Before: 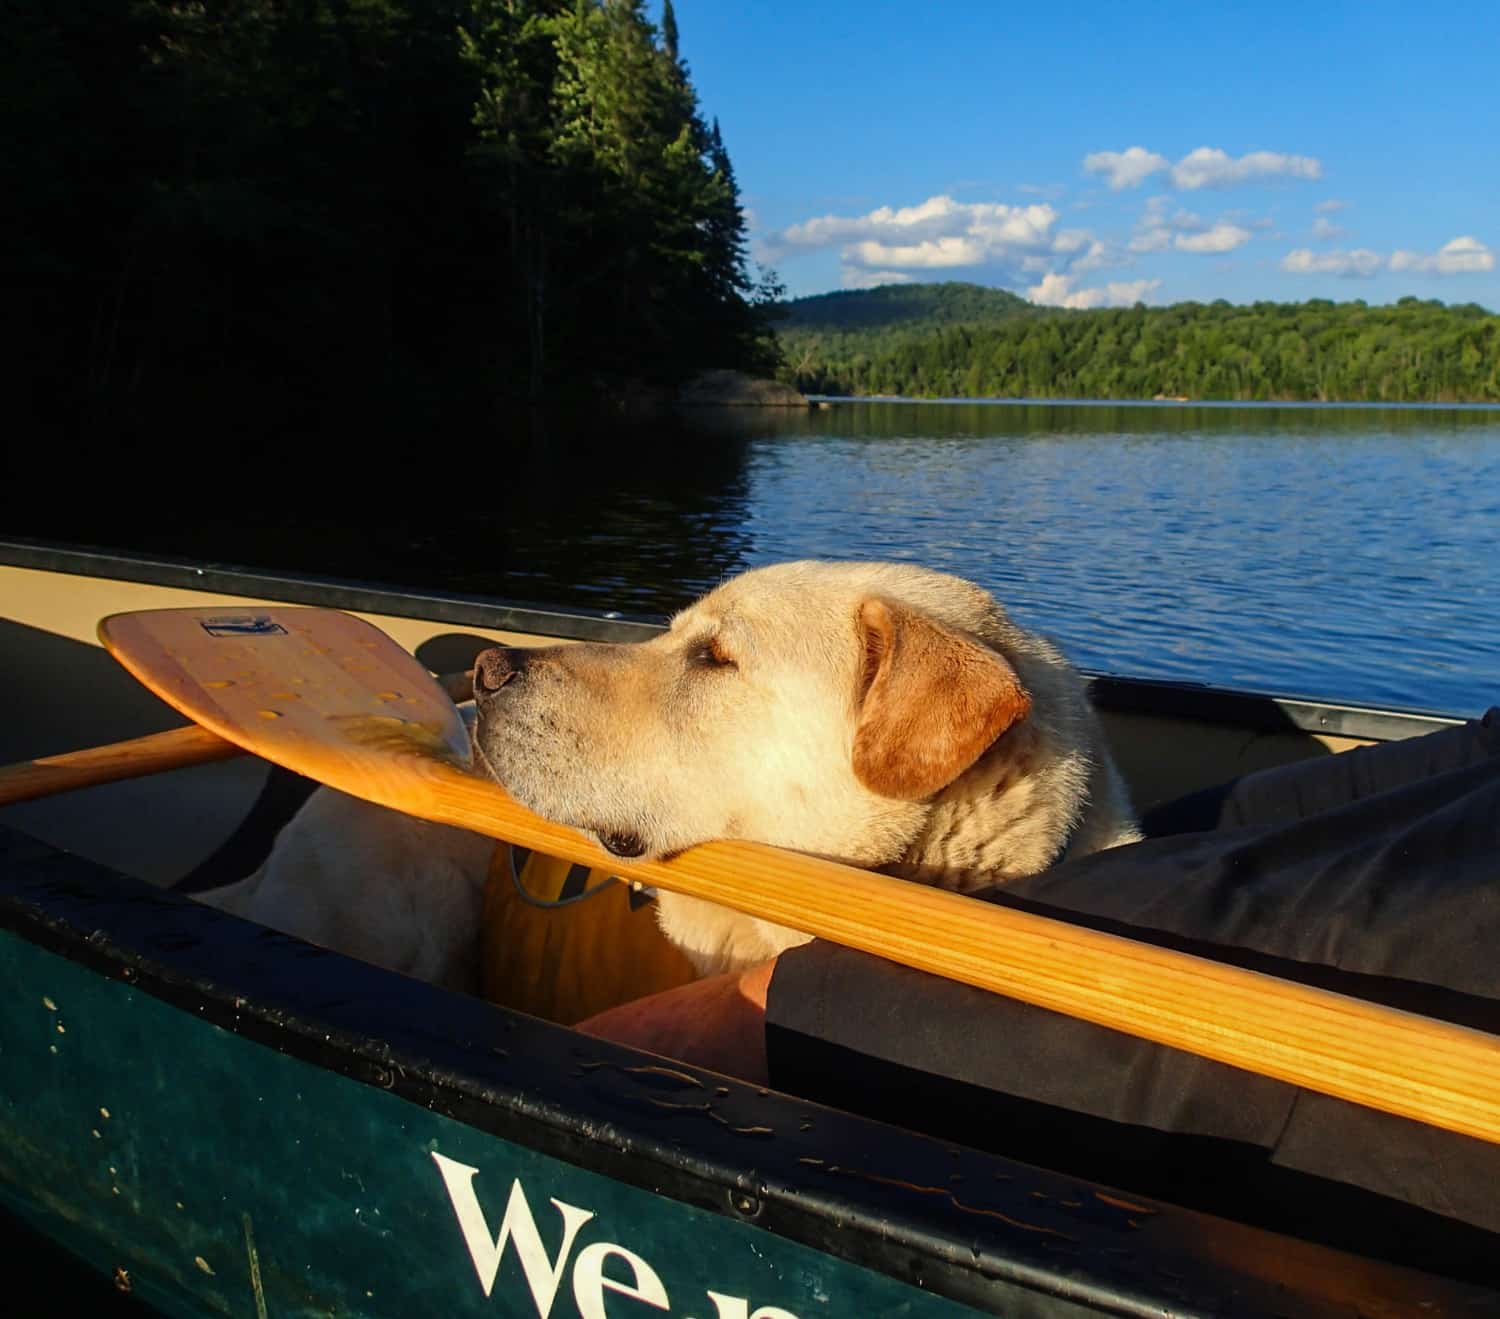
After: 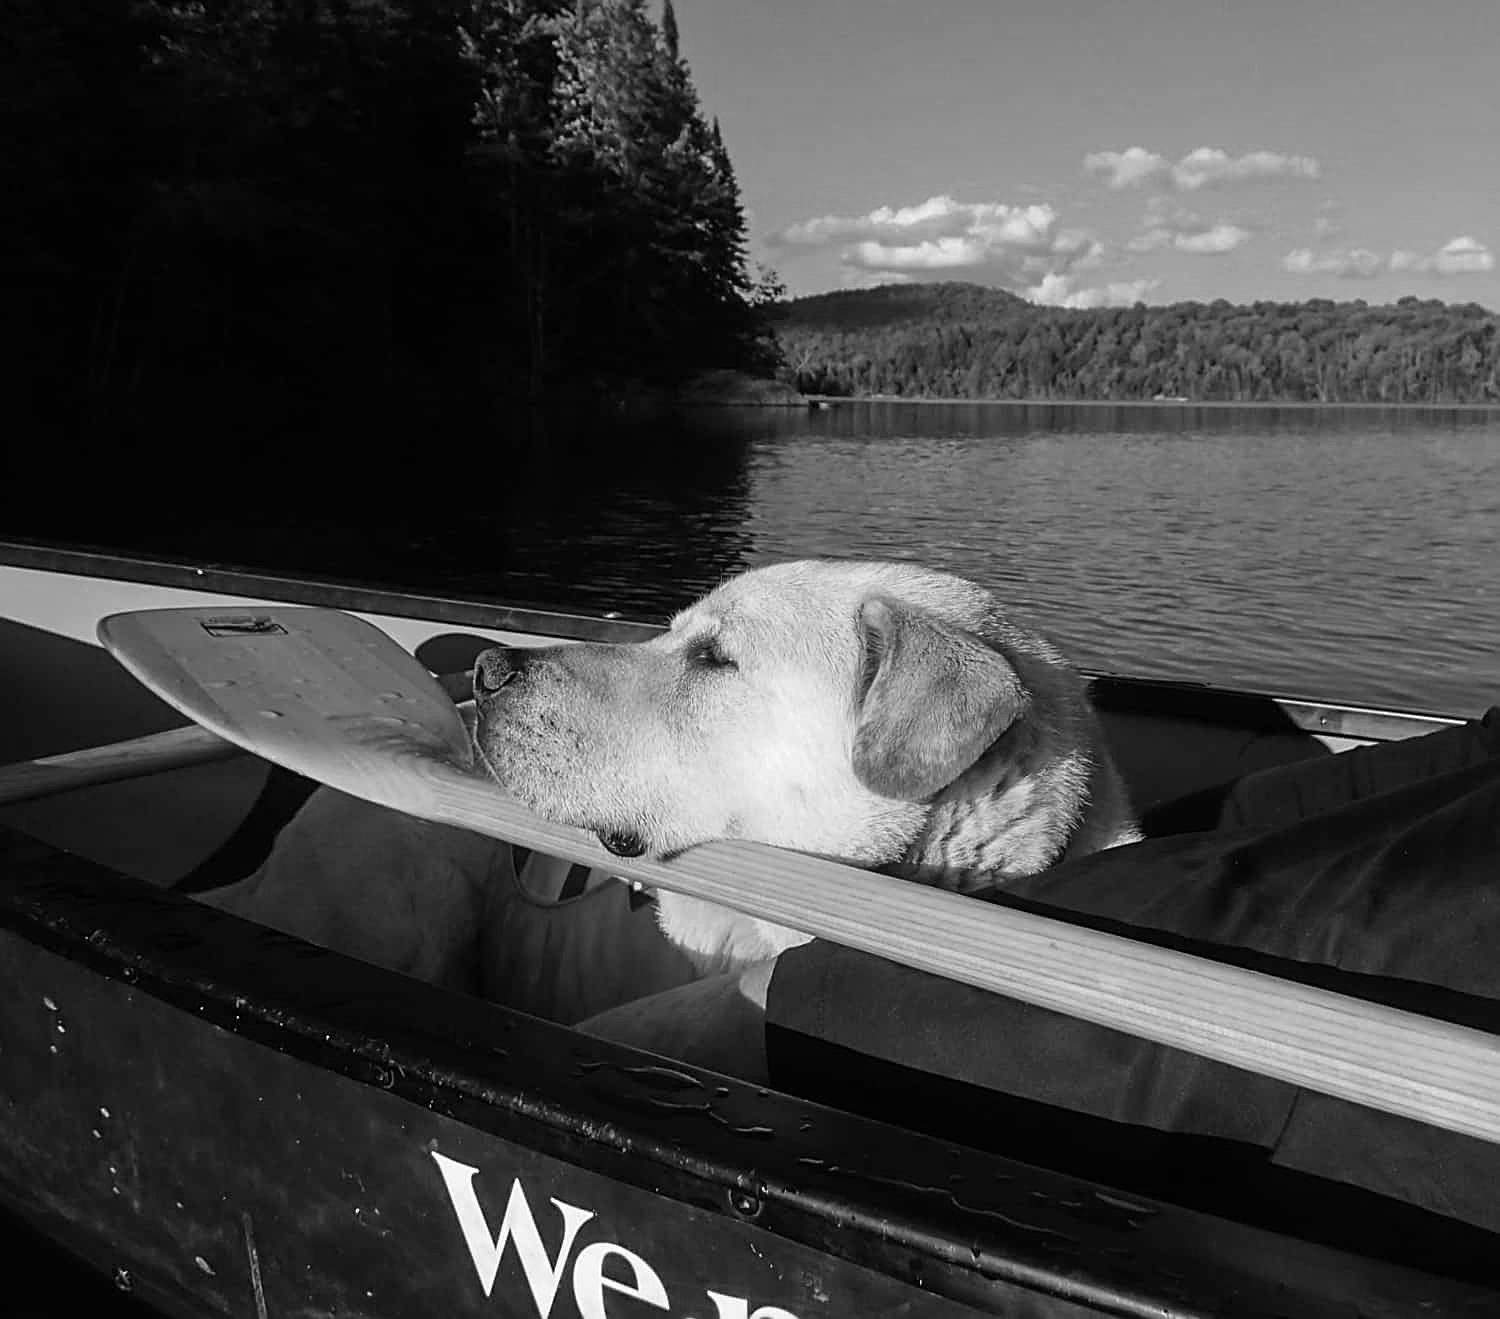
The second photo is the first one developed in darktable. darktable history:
sharpen: on, module defaults
shadows and highlights: shadows 4.1, highlights -17.6, soften with gaussian
monochrome: a 32, b 64, size 2.3, highlights 1
velvia: strength 45%
